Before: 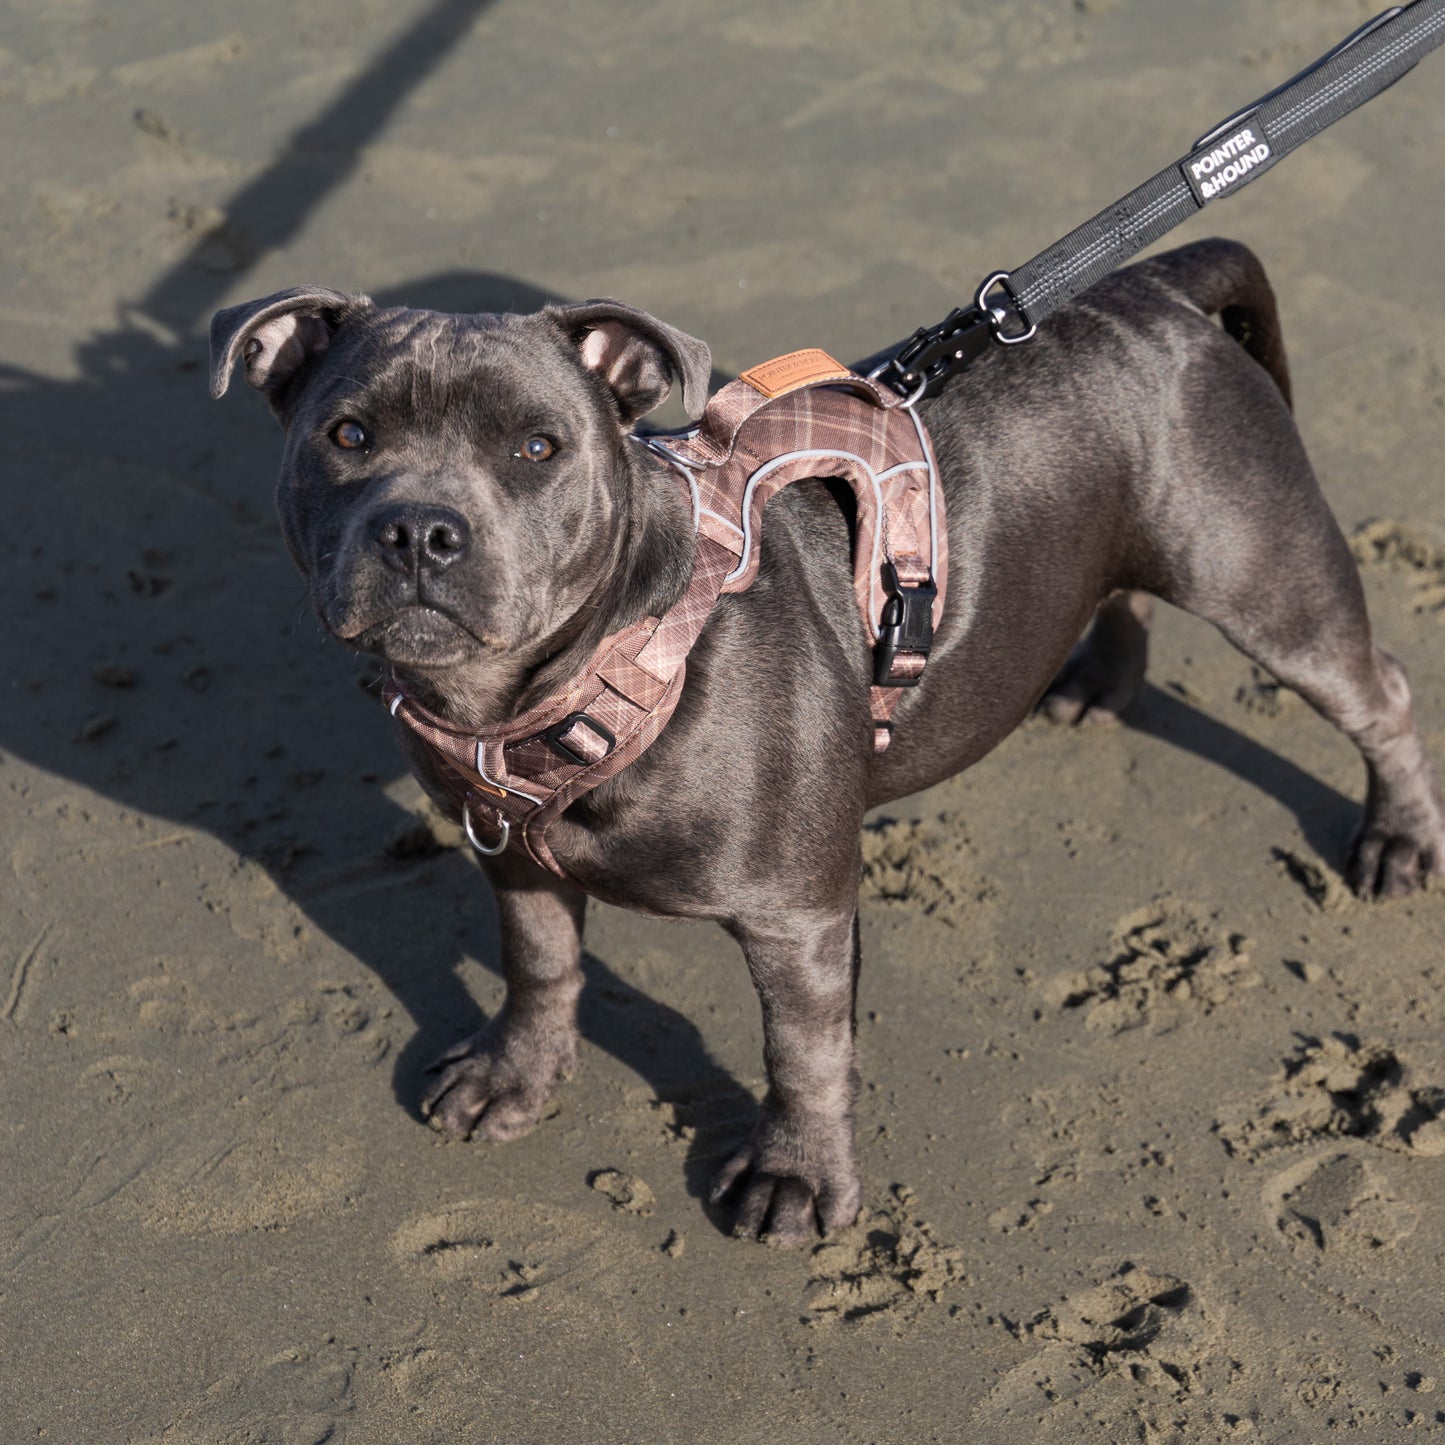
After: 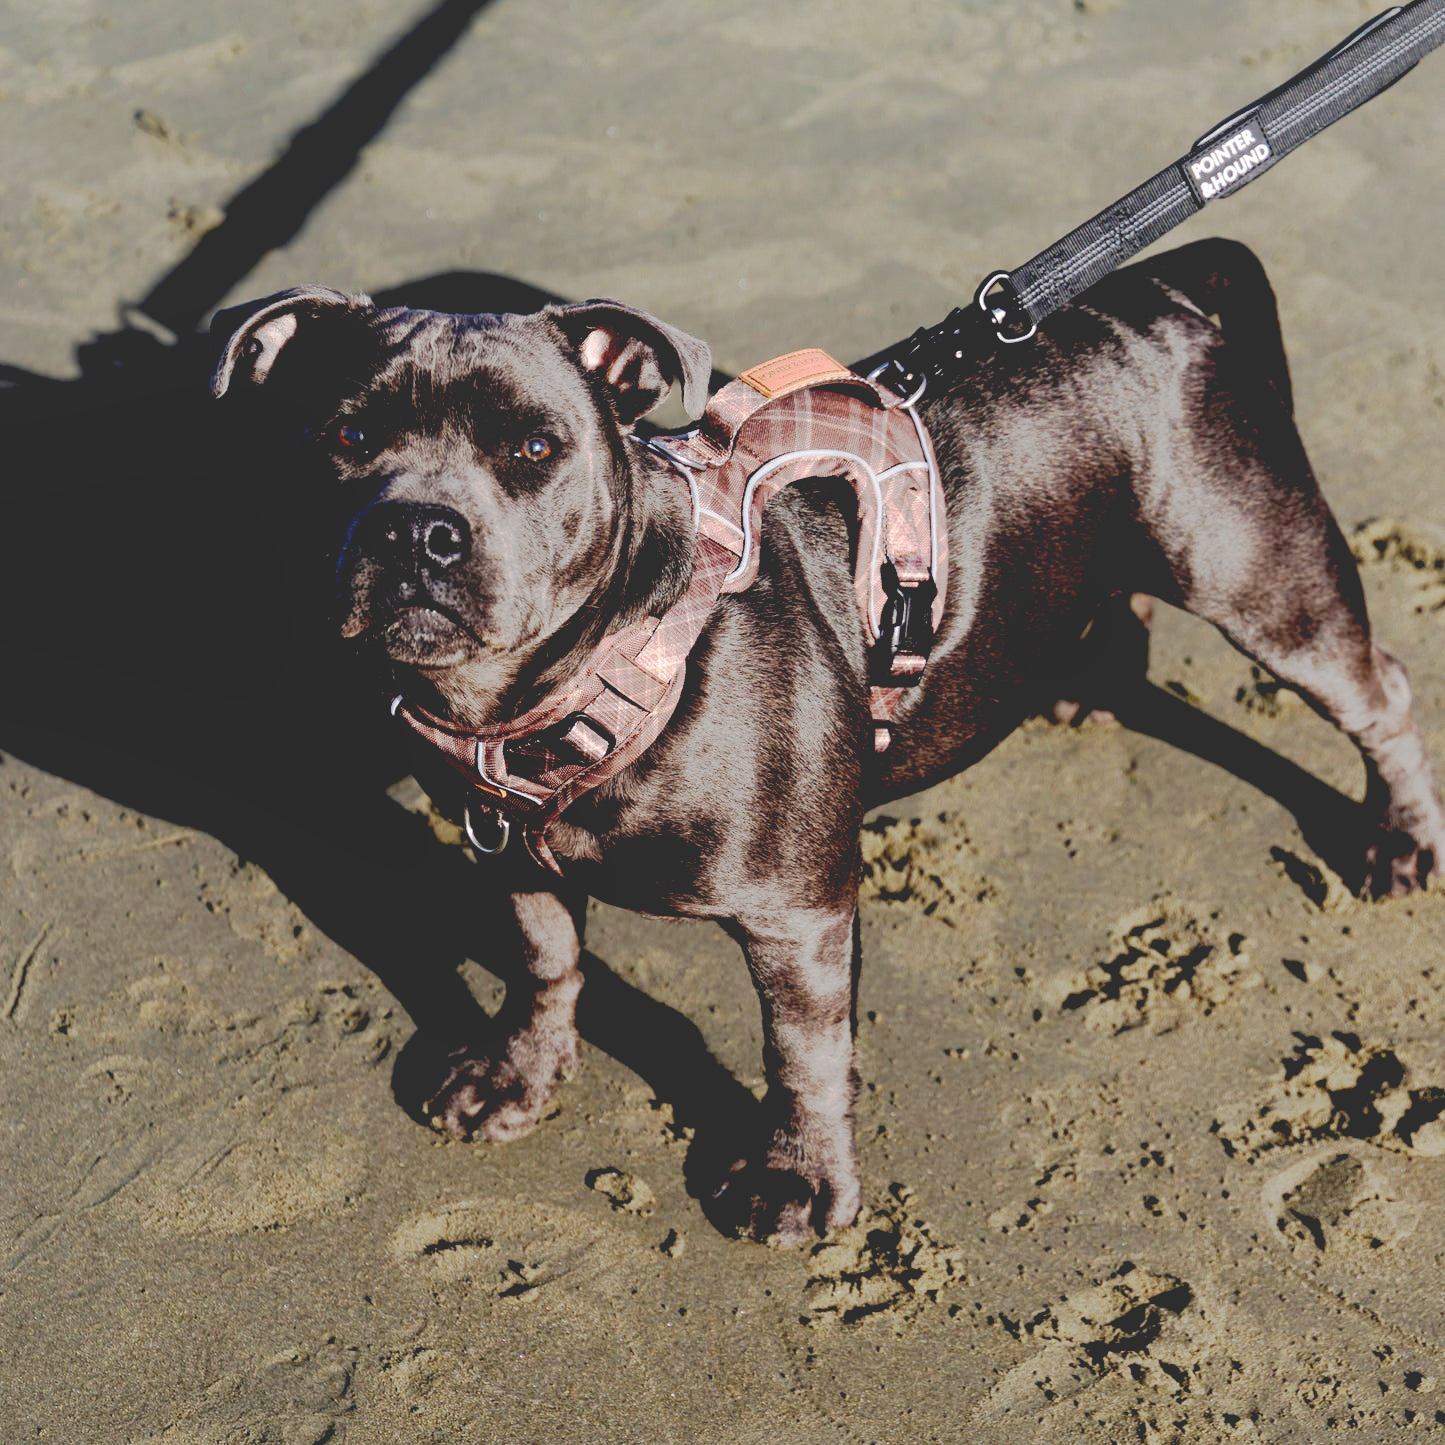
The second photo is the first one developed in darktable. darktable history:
shadows and highlights: shadows -23.55, highlights 44.63, soften with gaussian
base curve: curves: ch0 [(0.065, 0.026) (0.236, 0.358) (0.53, 0.546) (0.777, 0.841) (0.924, 0.992)], preserve colors none
exposure: exposure -0.048 EV, compensate highlight preservation false
